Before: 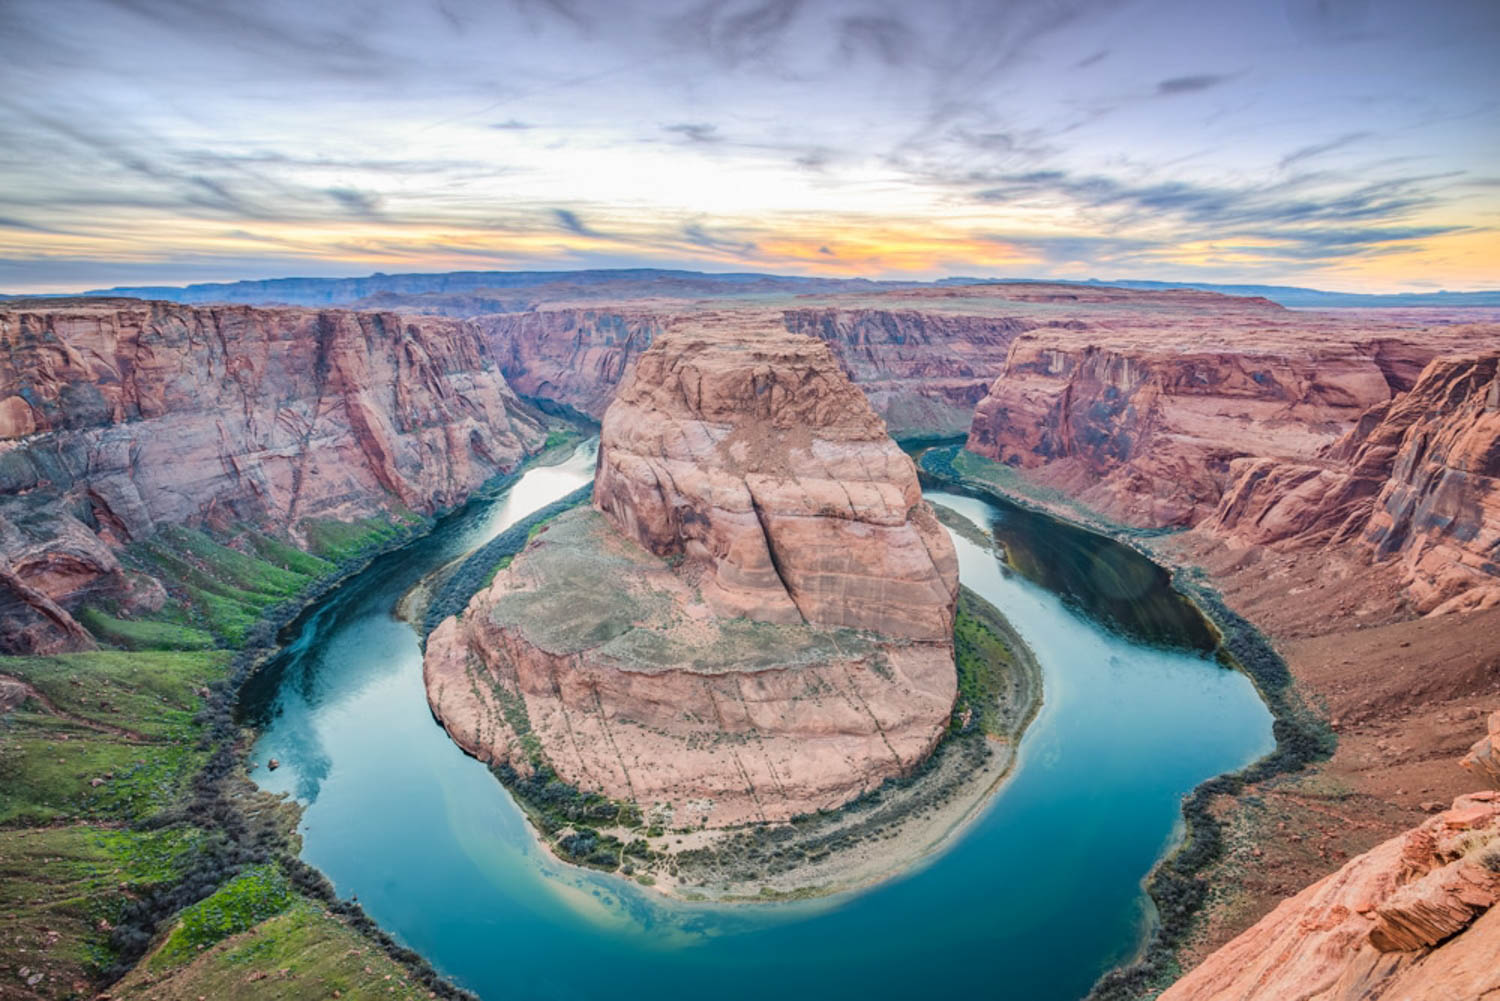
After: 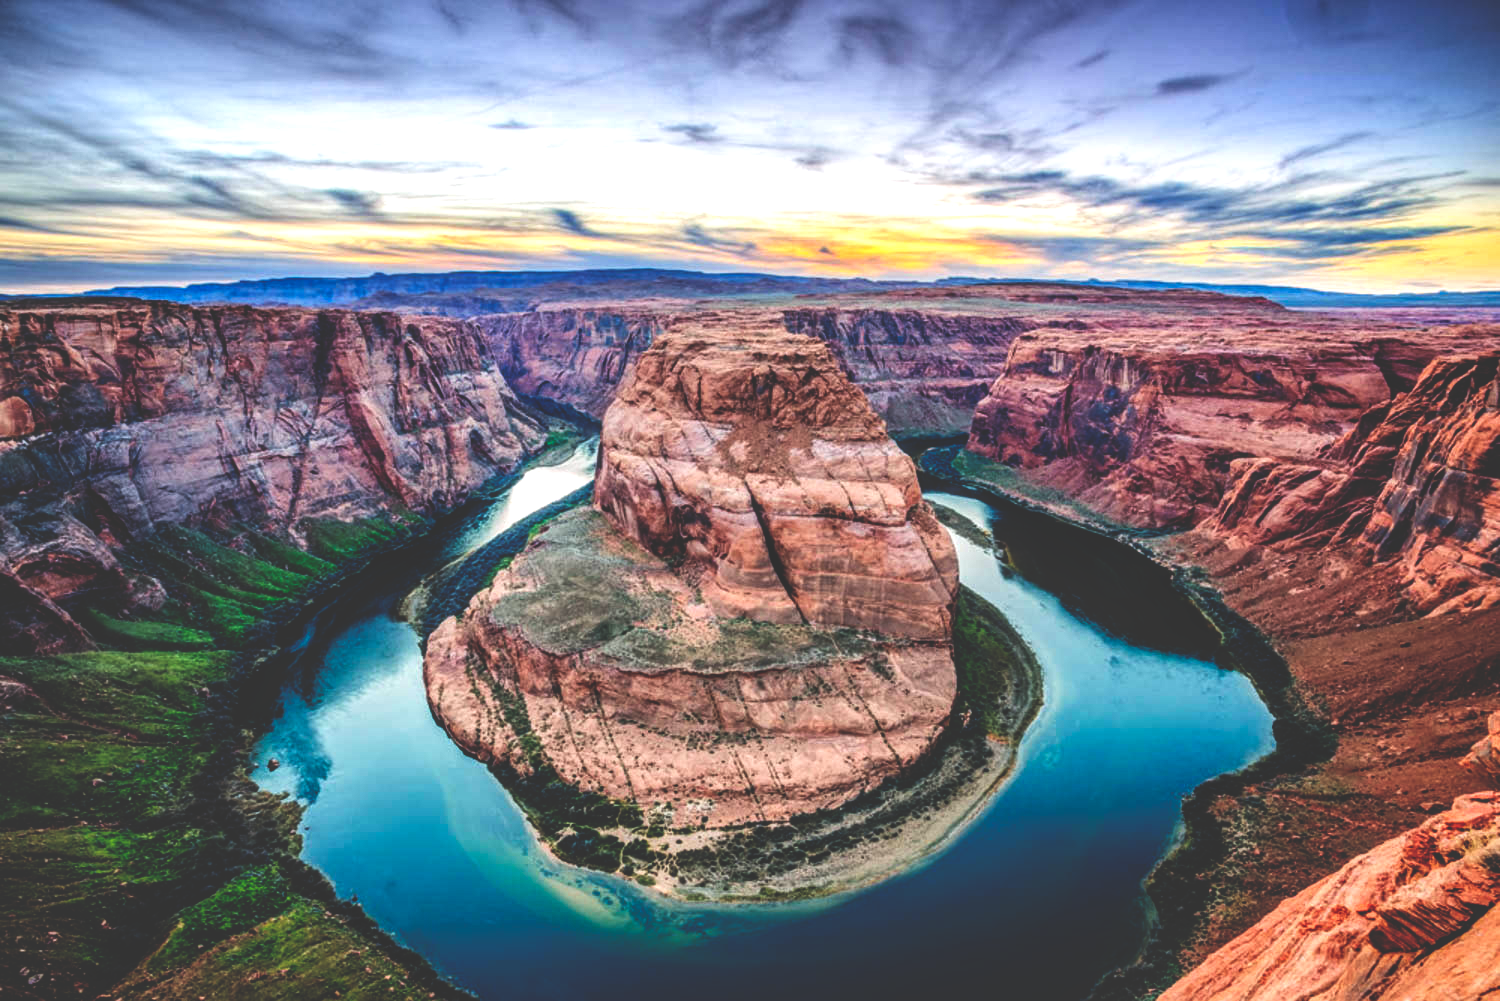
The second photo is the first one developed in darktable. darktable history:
base curve: curves: ch0 [(0, 0.036) (0.083, 0.04) (0.804, 1)], preserve colors none
local contrast: on, module defaults
